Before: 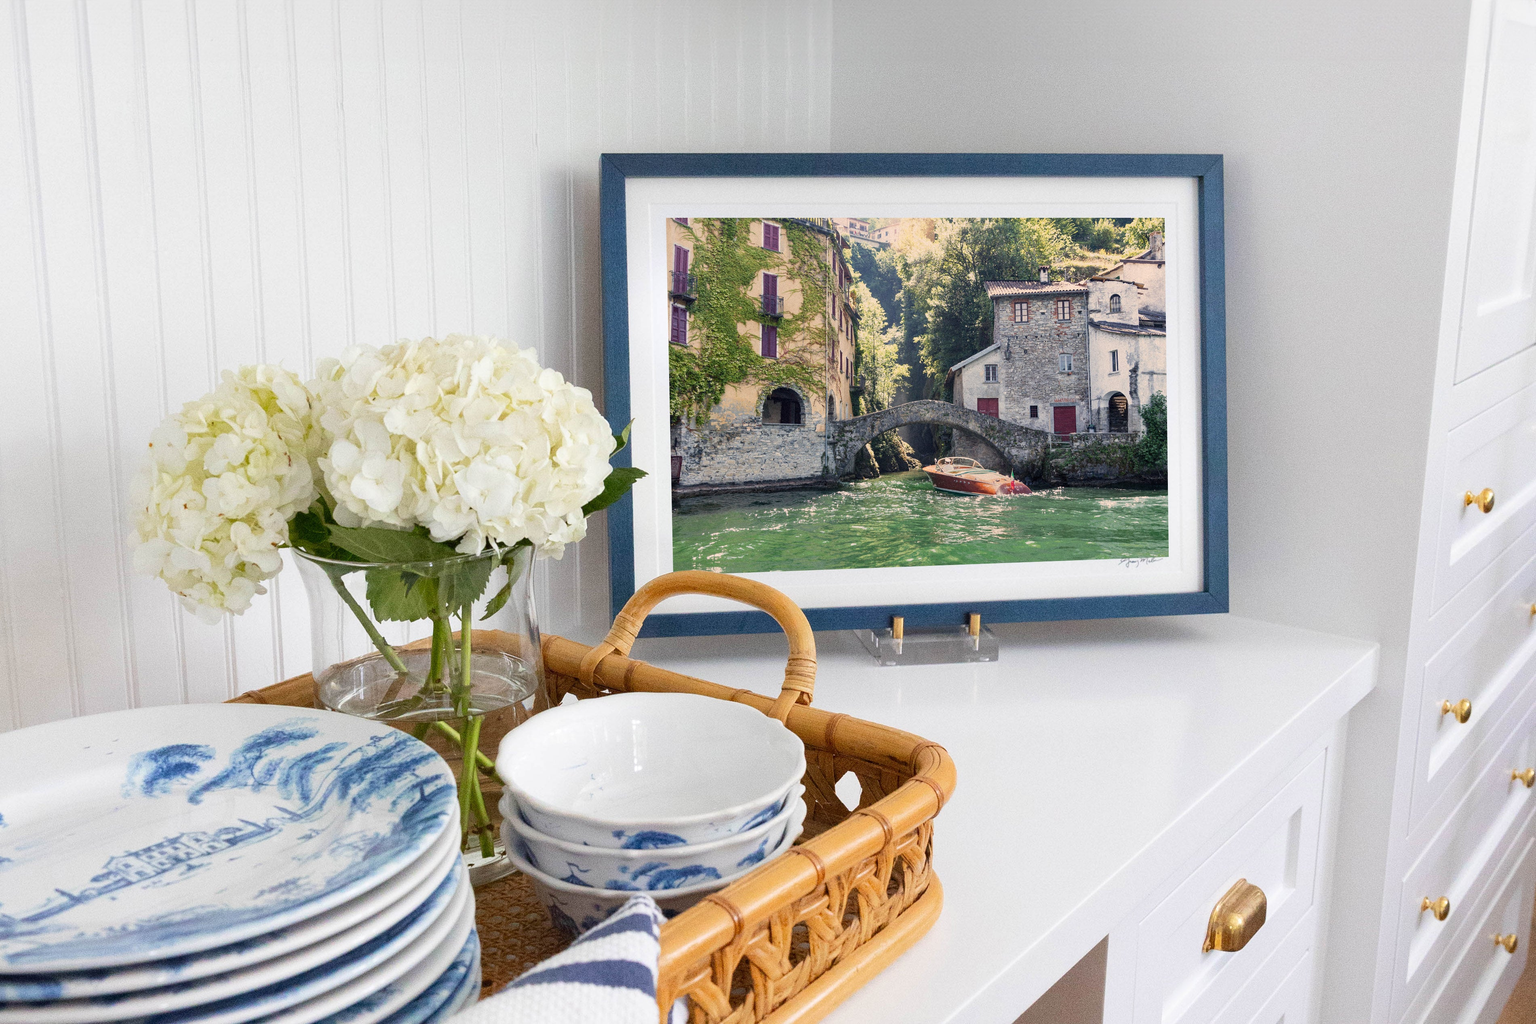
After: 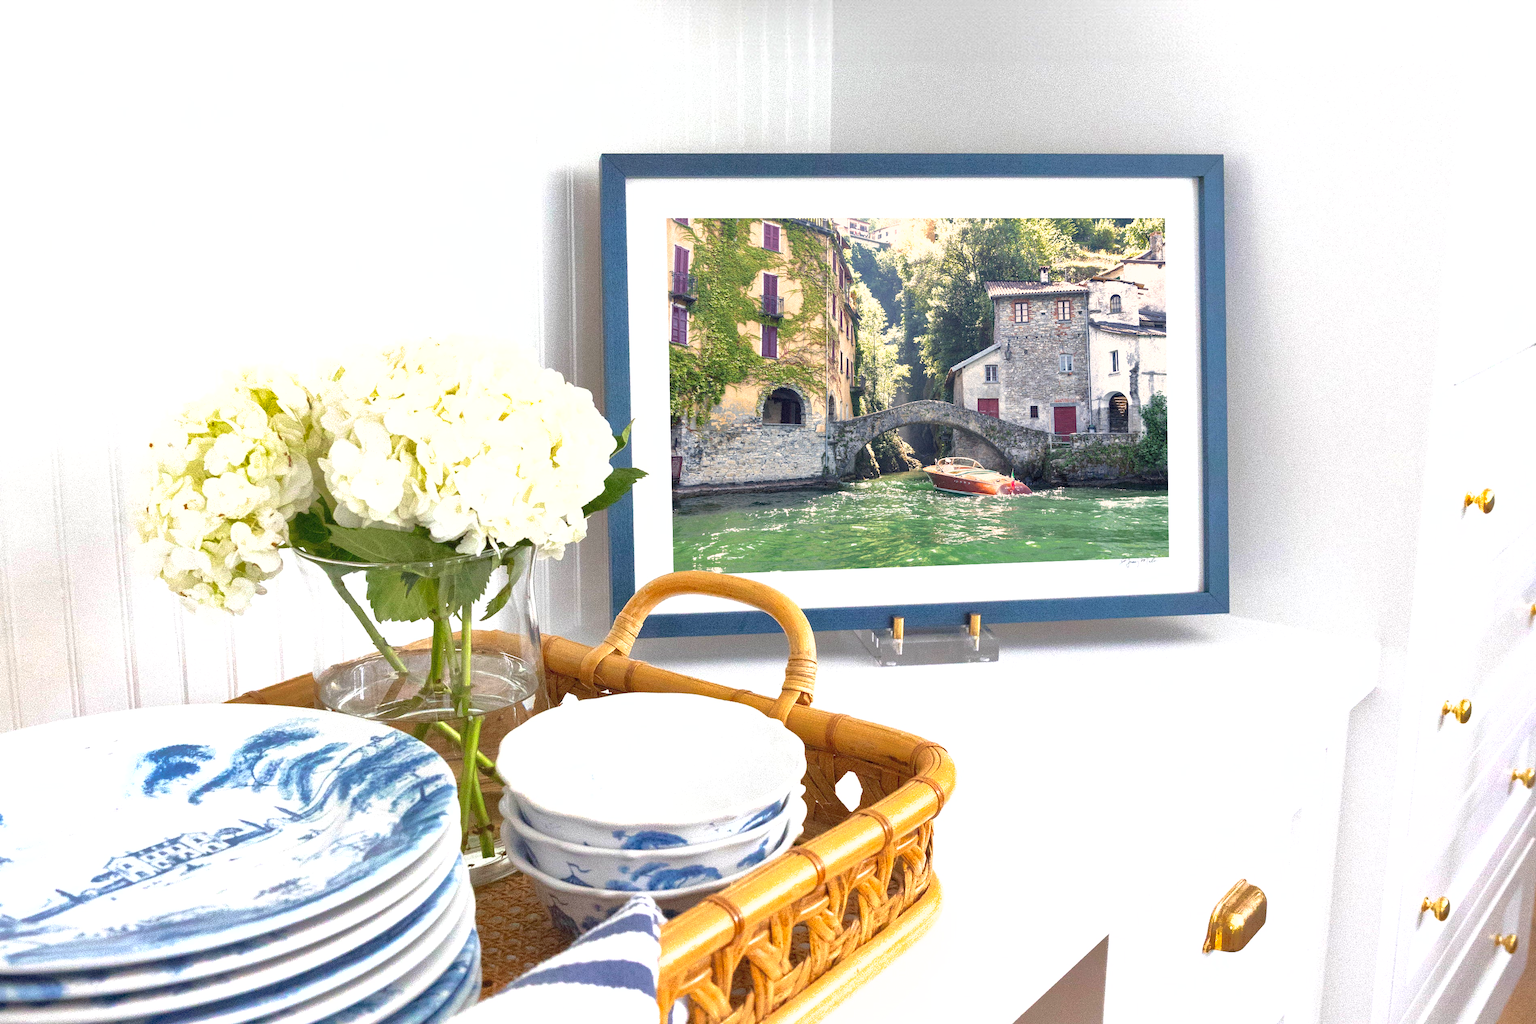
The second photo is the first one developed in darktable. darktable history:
shadows and highlights: on, module defaults
exposure: exposure 0.77 EV, compensate highlight preservation false
